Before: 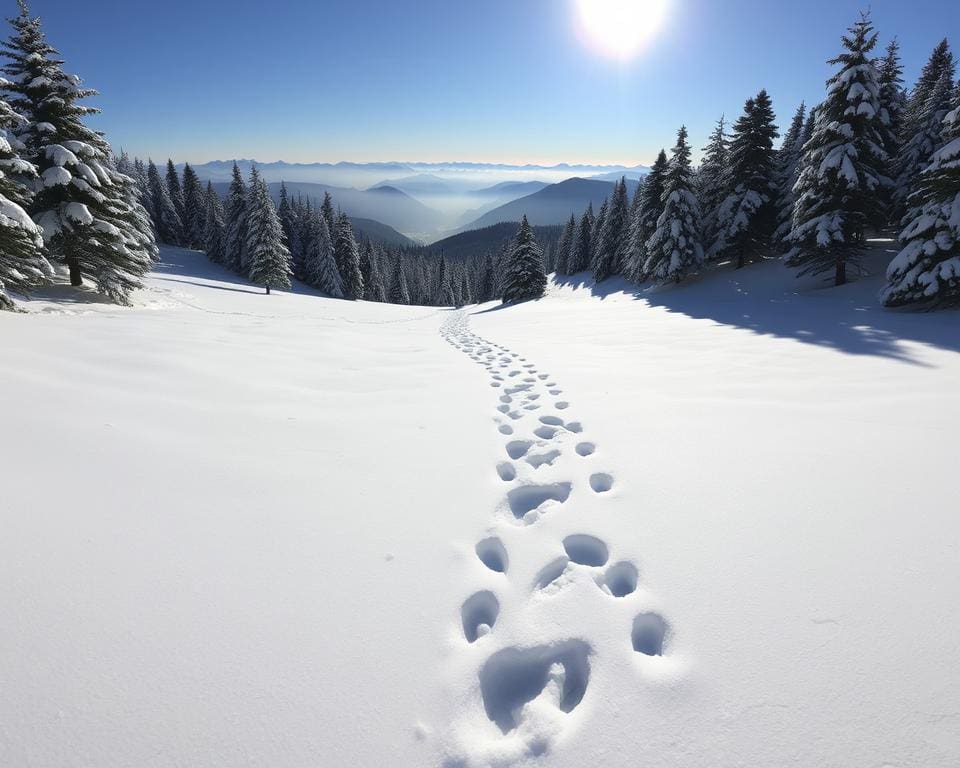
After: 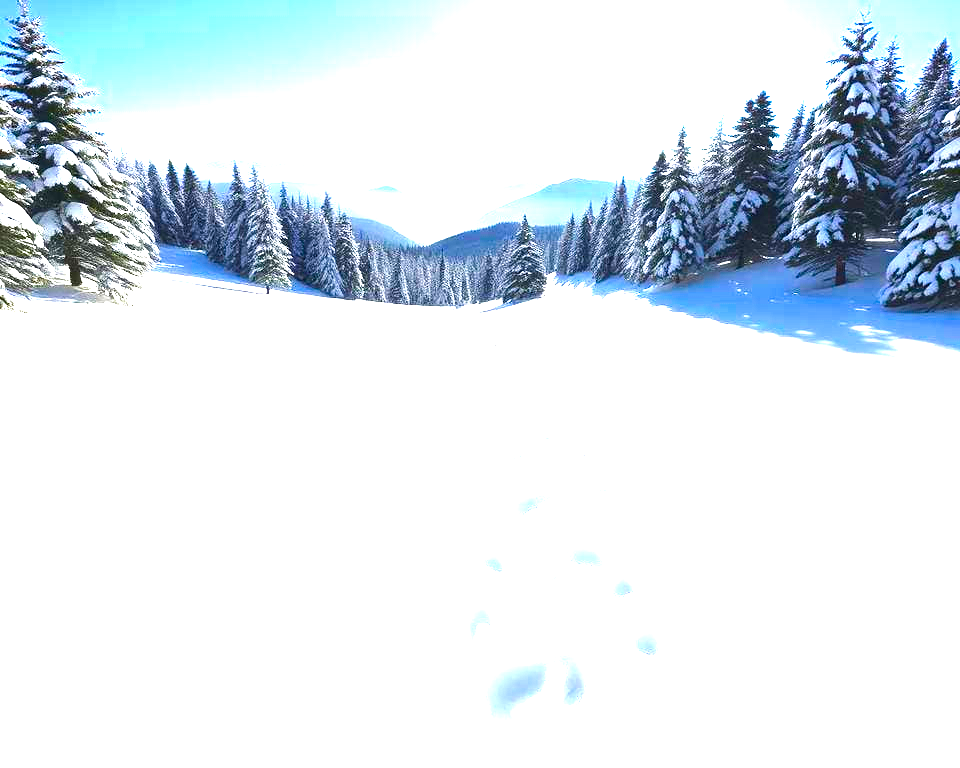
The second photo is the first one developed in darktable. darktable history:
color balance rgb: global offset › luminance -0.37%, perceptual saturation grading › highlights -17.77%, perceptual saturation grading › mid-tones 33.1%, perceptual saturation grading › shadows 50.52%, perceptual brilliance grading › highlights 20%, perceptual brilliance grading › mid-tones 20%, perceptual brilliance grading › shadows -20%, global vibrance 50%
exposure: black level correction 0, exposure 2.088 EV, compensate exposure bias true, compensate highlight preservation false
